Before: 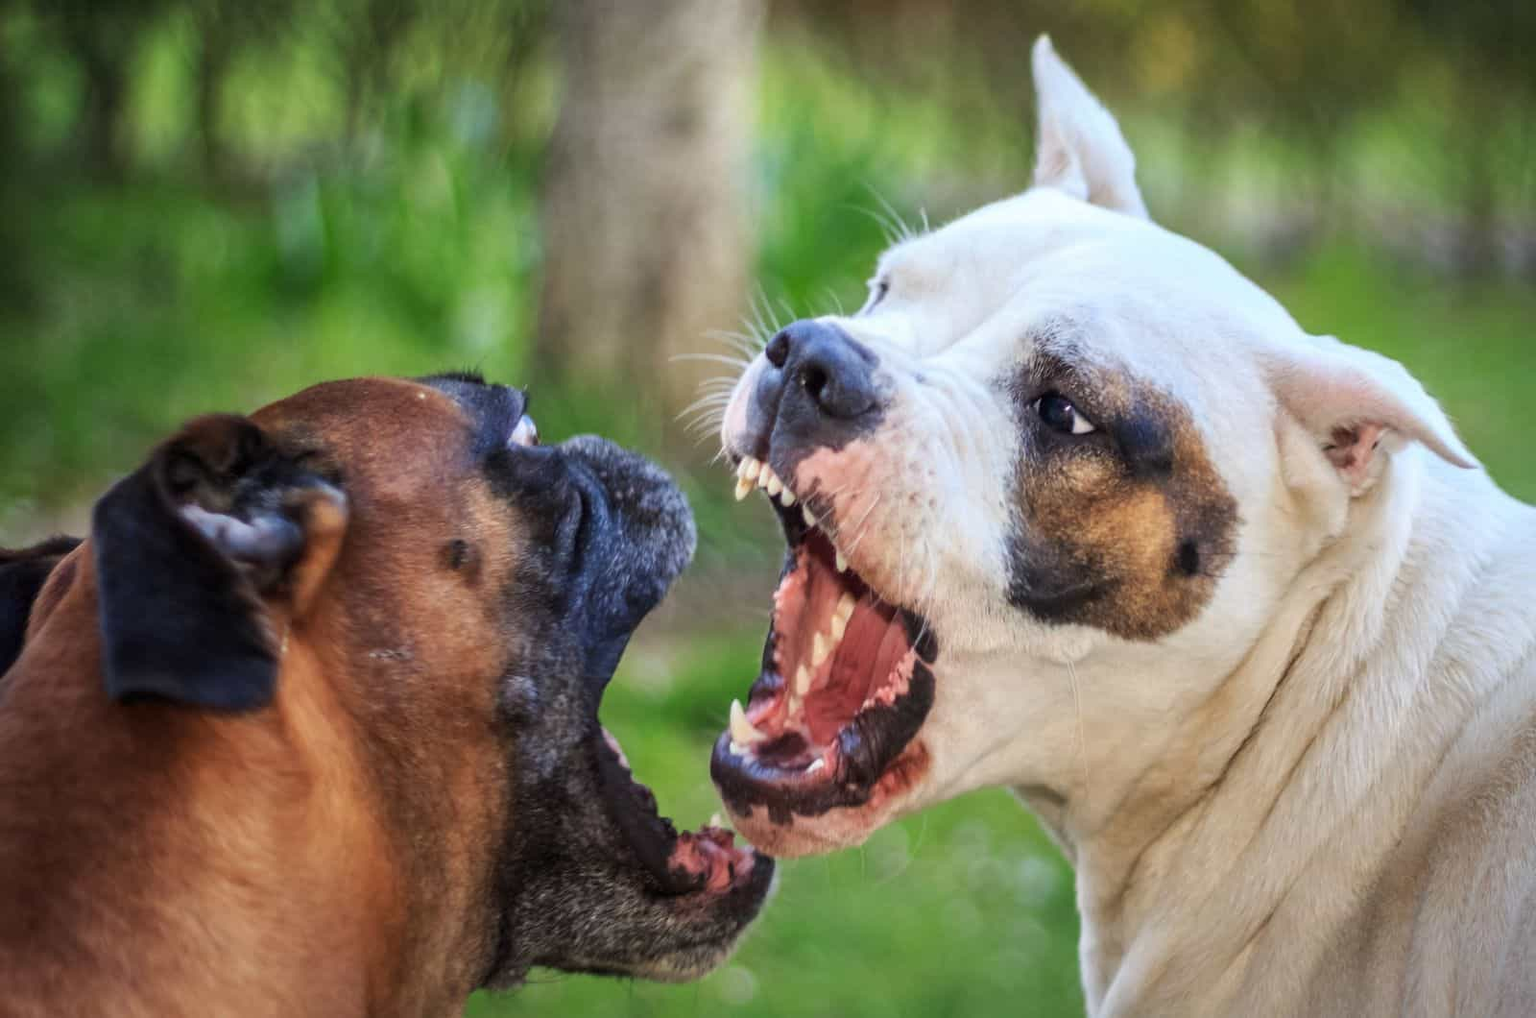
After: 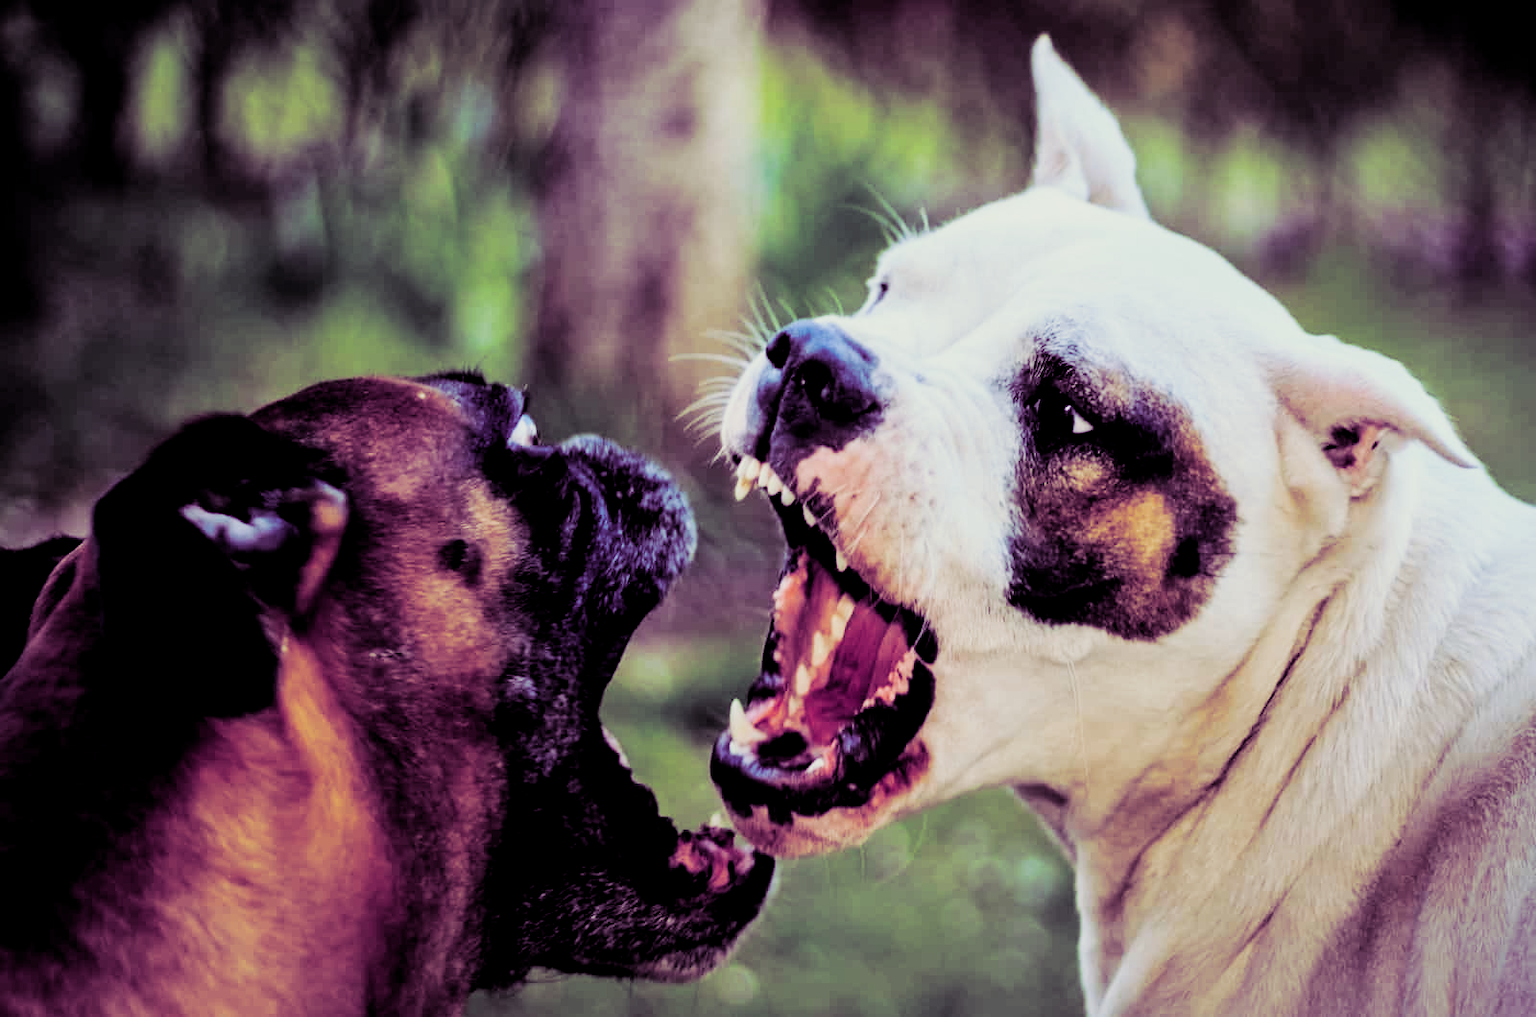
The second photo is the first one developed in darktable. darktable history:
contrast brightness saturation: contrast 0.08, saturation 0.2
sigmoid: contrast 1.7, skew -0.2, preserve hue 0%, red attenuation 0.1, red rotation 0.035, green attenuation 0.1, green rotation -0.017, blue attenuation 0.15, blue rotation -0.052, base primaries Rec2020
rgb levels: levels [[0.034, 0.472, 0.904], [0, 0.5, 1], [0, 0.5, 1]]
split-toning: shadows › hue 277.2°, shadows › saturation 0.74
